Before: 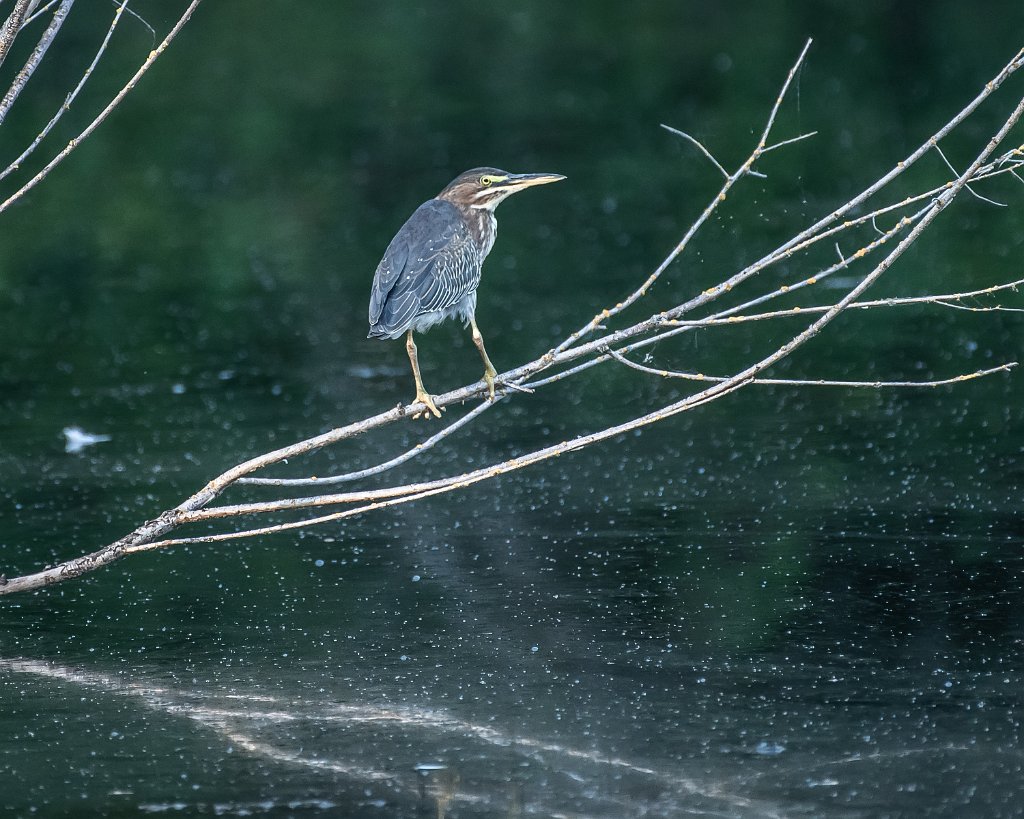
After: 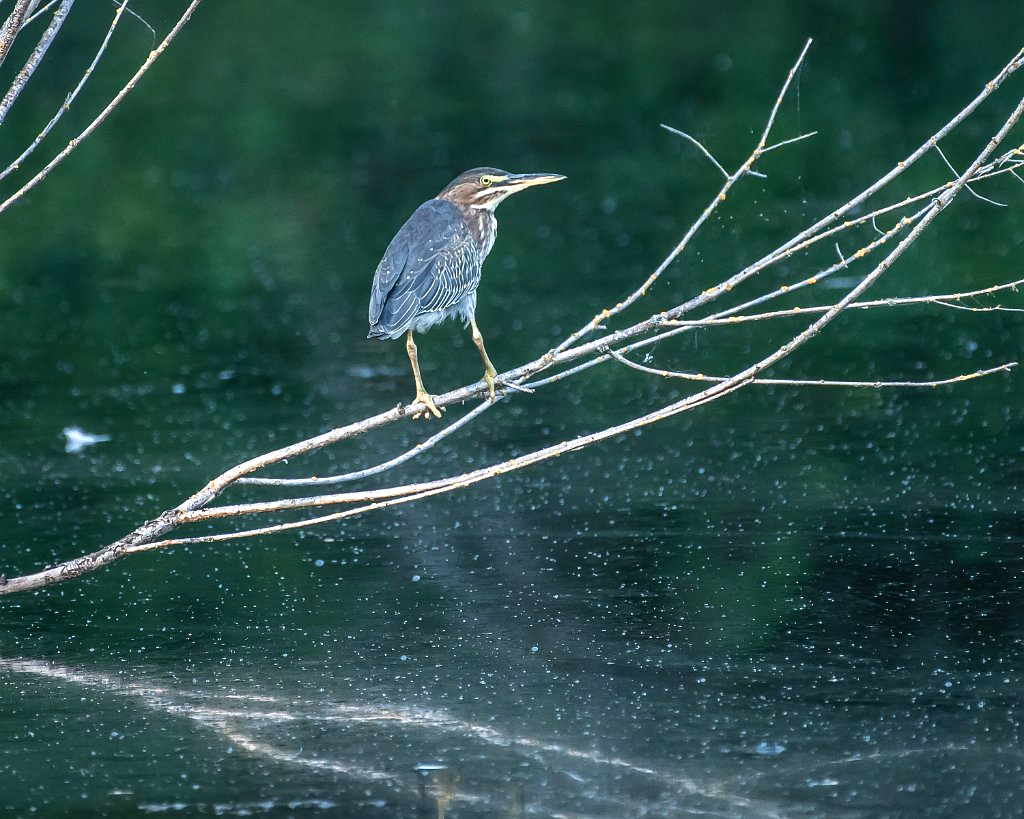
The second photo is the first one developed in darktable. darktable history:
exposure: exposure 0.3 EV, compensate highlight preservation false
velvia: on, module defaults
